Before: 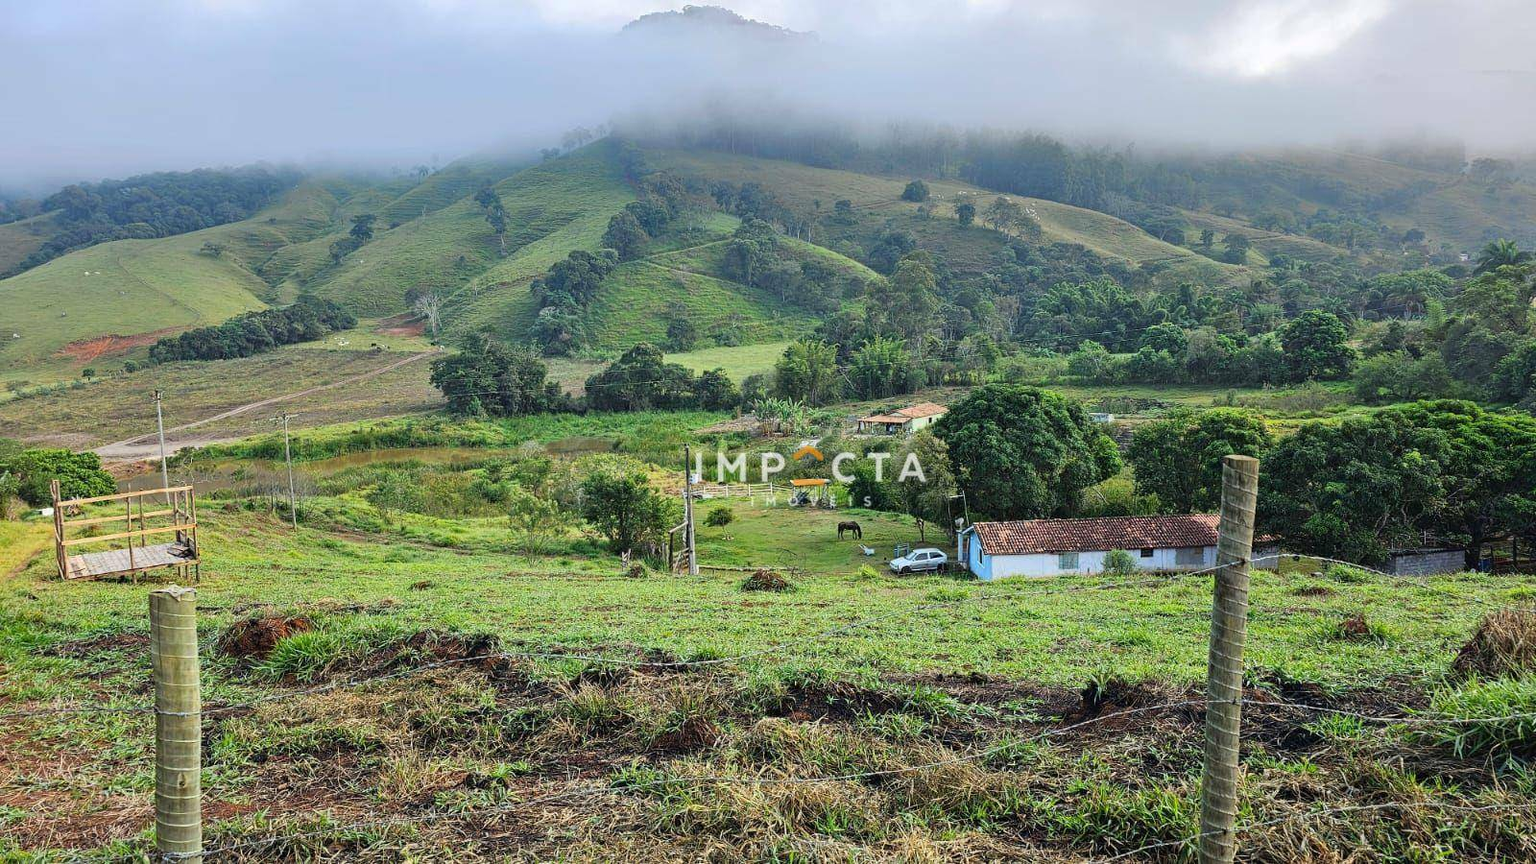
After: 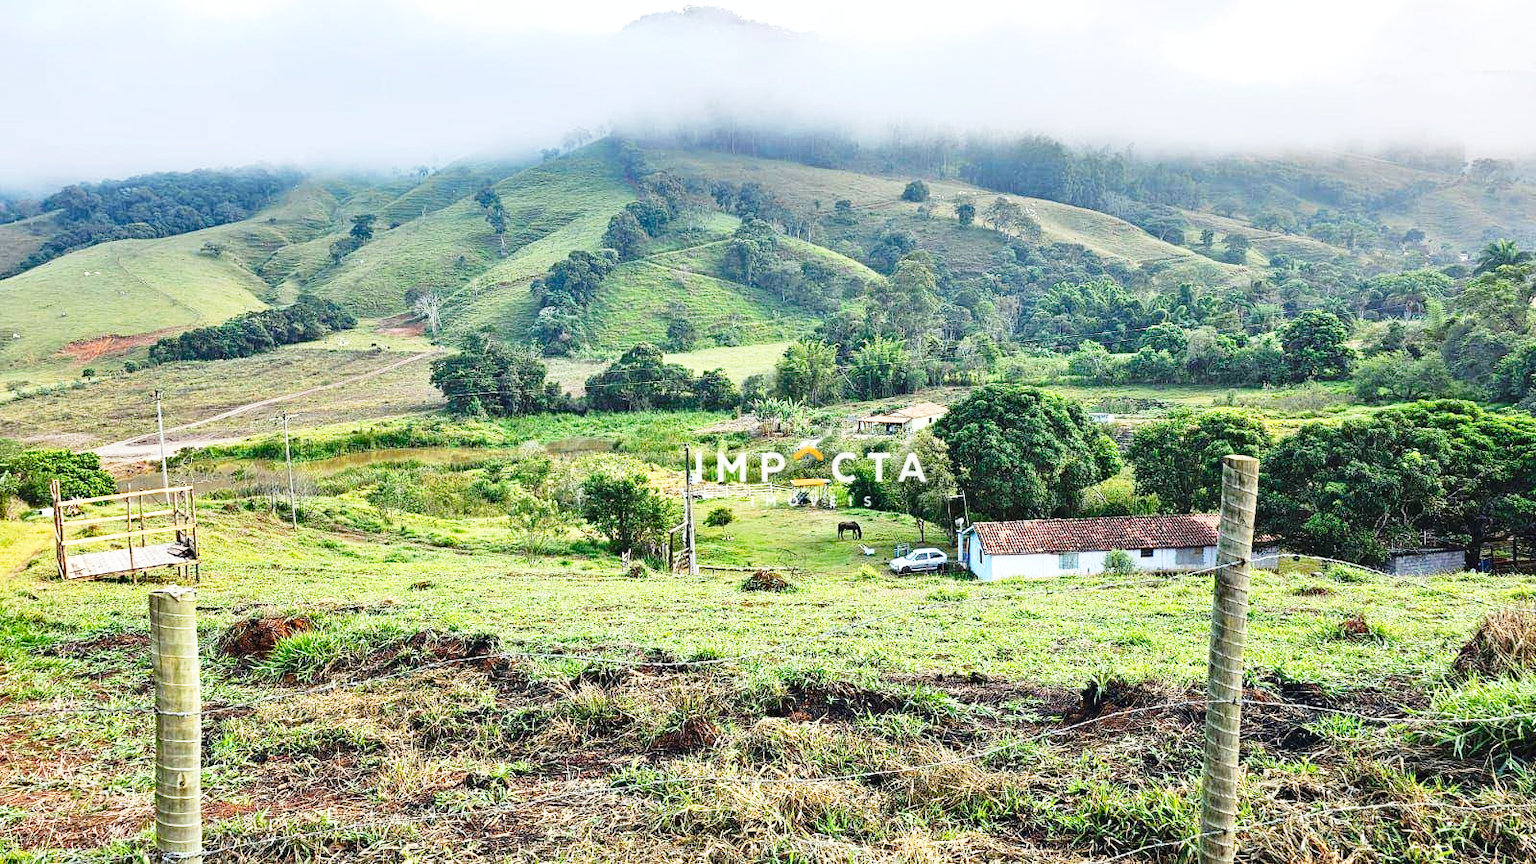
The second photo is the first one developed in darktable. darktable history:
base curve: curves: ch0 [(0, 0) (0.028, 0.03) (0.121, 0.232) (0.46, 0.748) (0.859, 0.968) (1, 1)], preserve colors none
shadows and highlights: low approximation 0.01, soften with gaussian
exposure: black level correction 0, exposure 0.5 EV, compensate highlight preservation false
